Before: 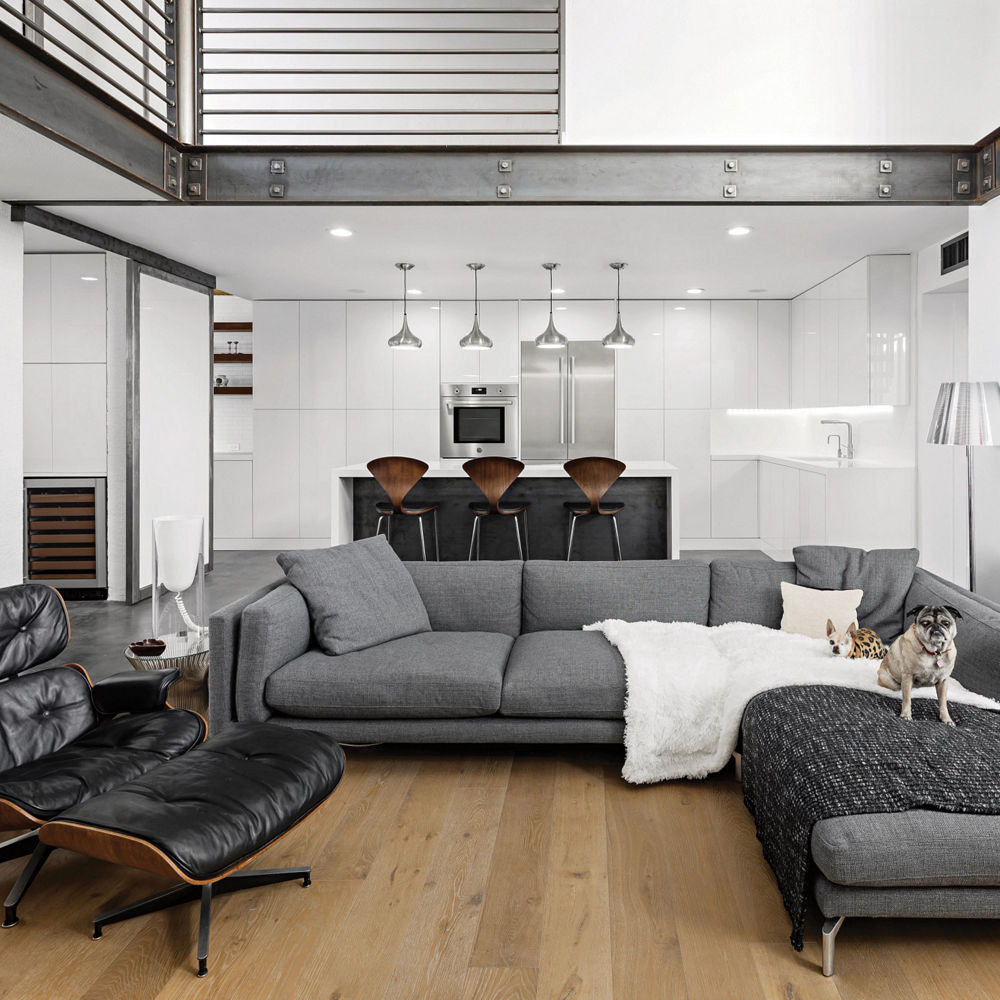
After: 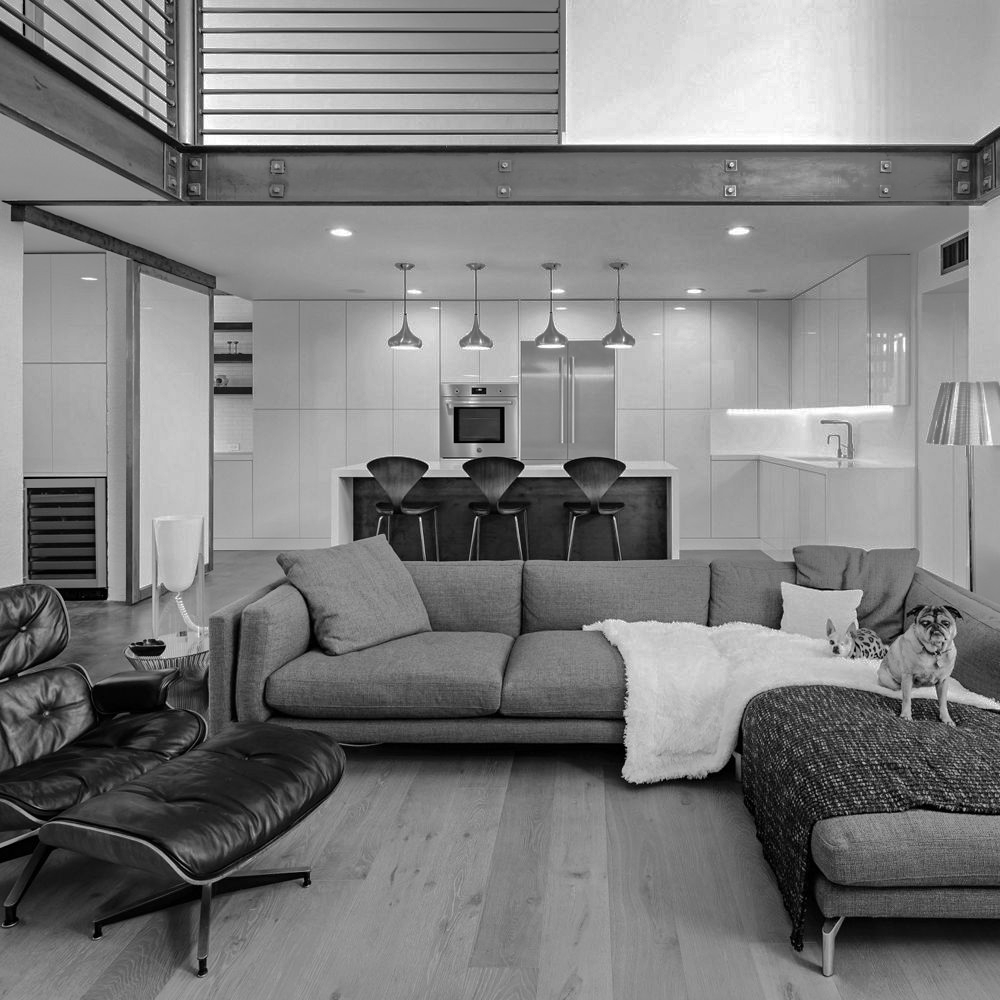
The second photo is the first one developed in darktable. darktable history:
shadows and highlights: shadows -19.91, highlights -73.15
monochrome: on, module defaults
